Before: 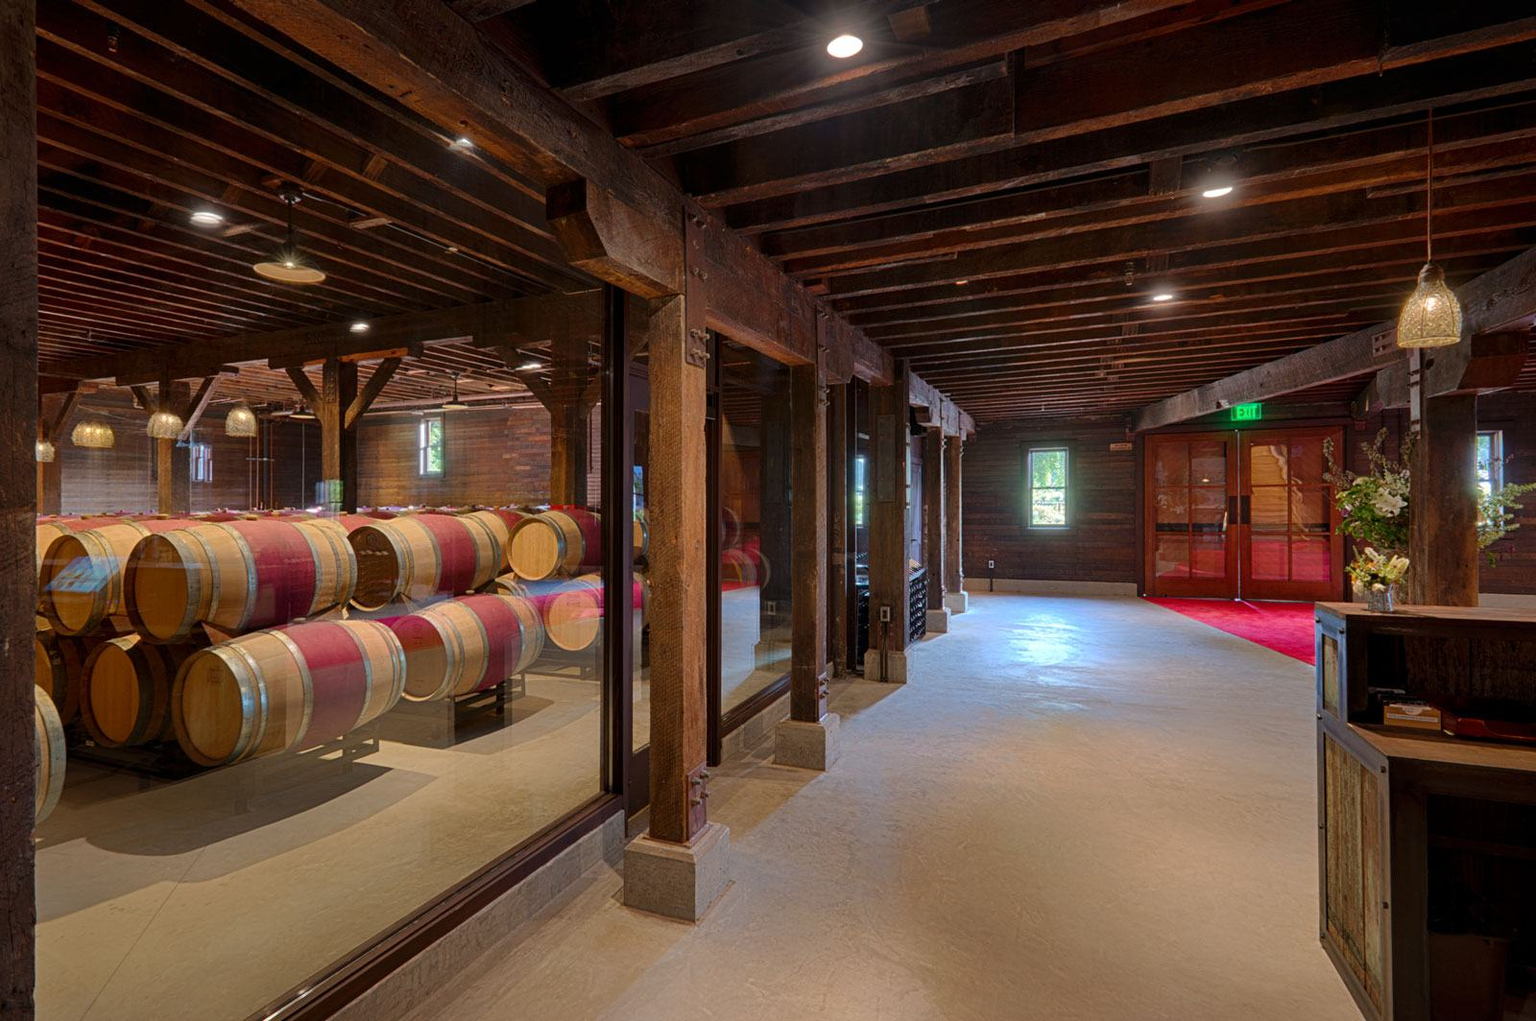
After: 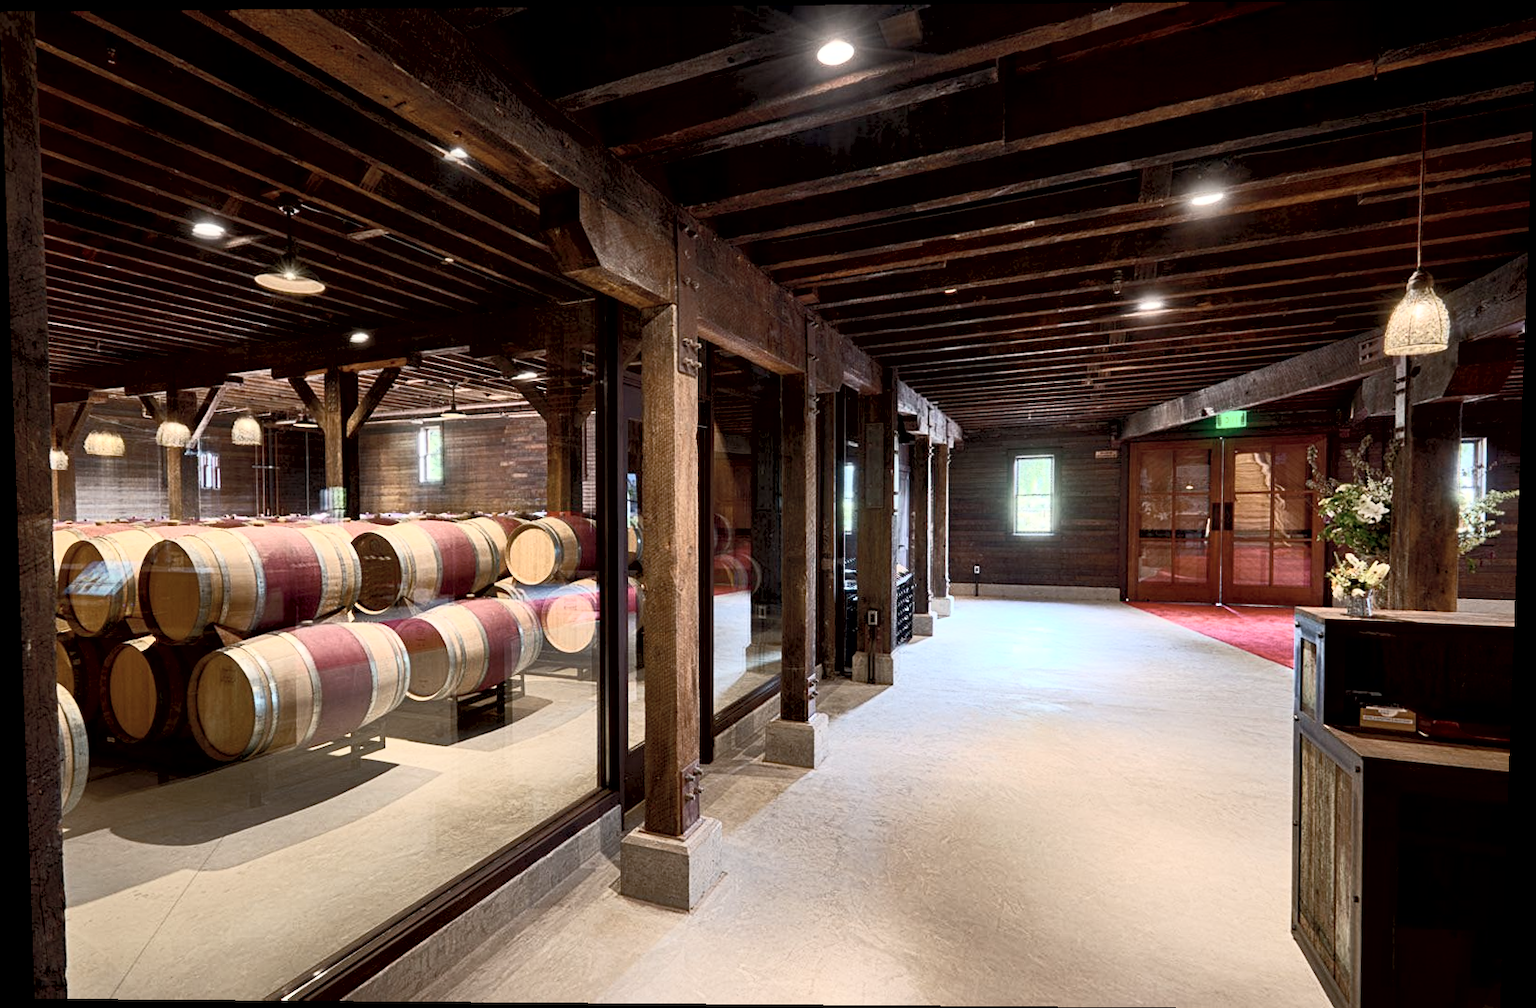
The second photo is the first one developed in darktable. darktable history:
rotate and perspective: lens shift (vertical) 0.048, lens shift (horizontal) -0.024, automatic cropping off
exposure: black level correction 0.01, exposure 0.014 EV, compensate highlight preservation false
contrast brightness saturation: contrast 0.57, brightness 0.57, saturation -0.34
